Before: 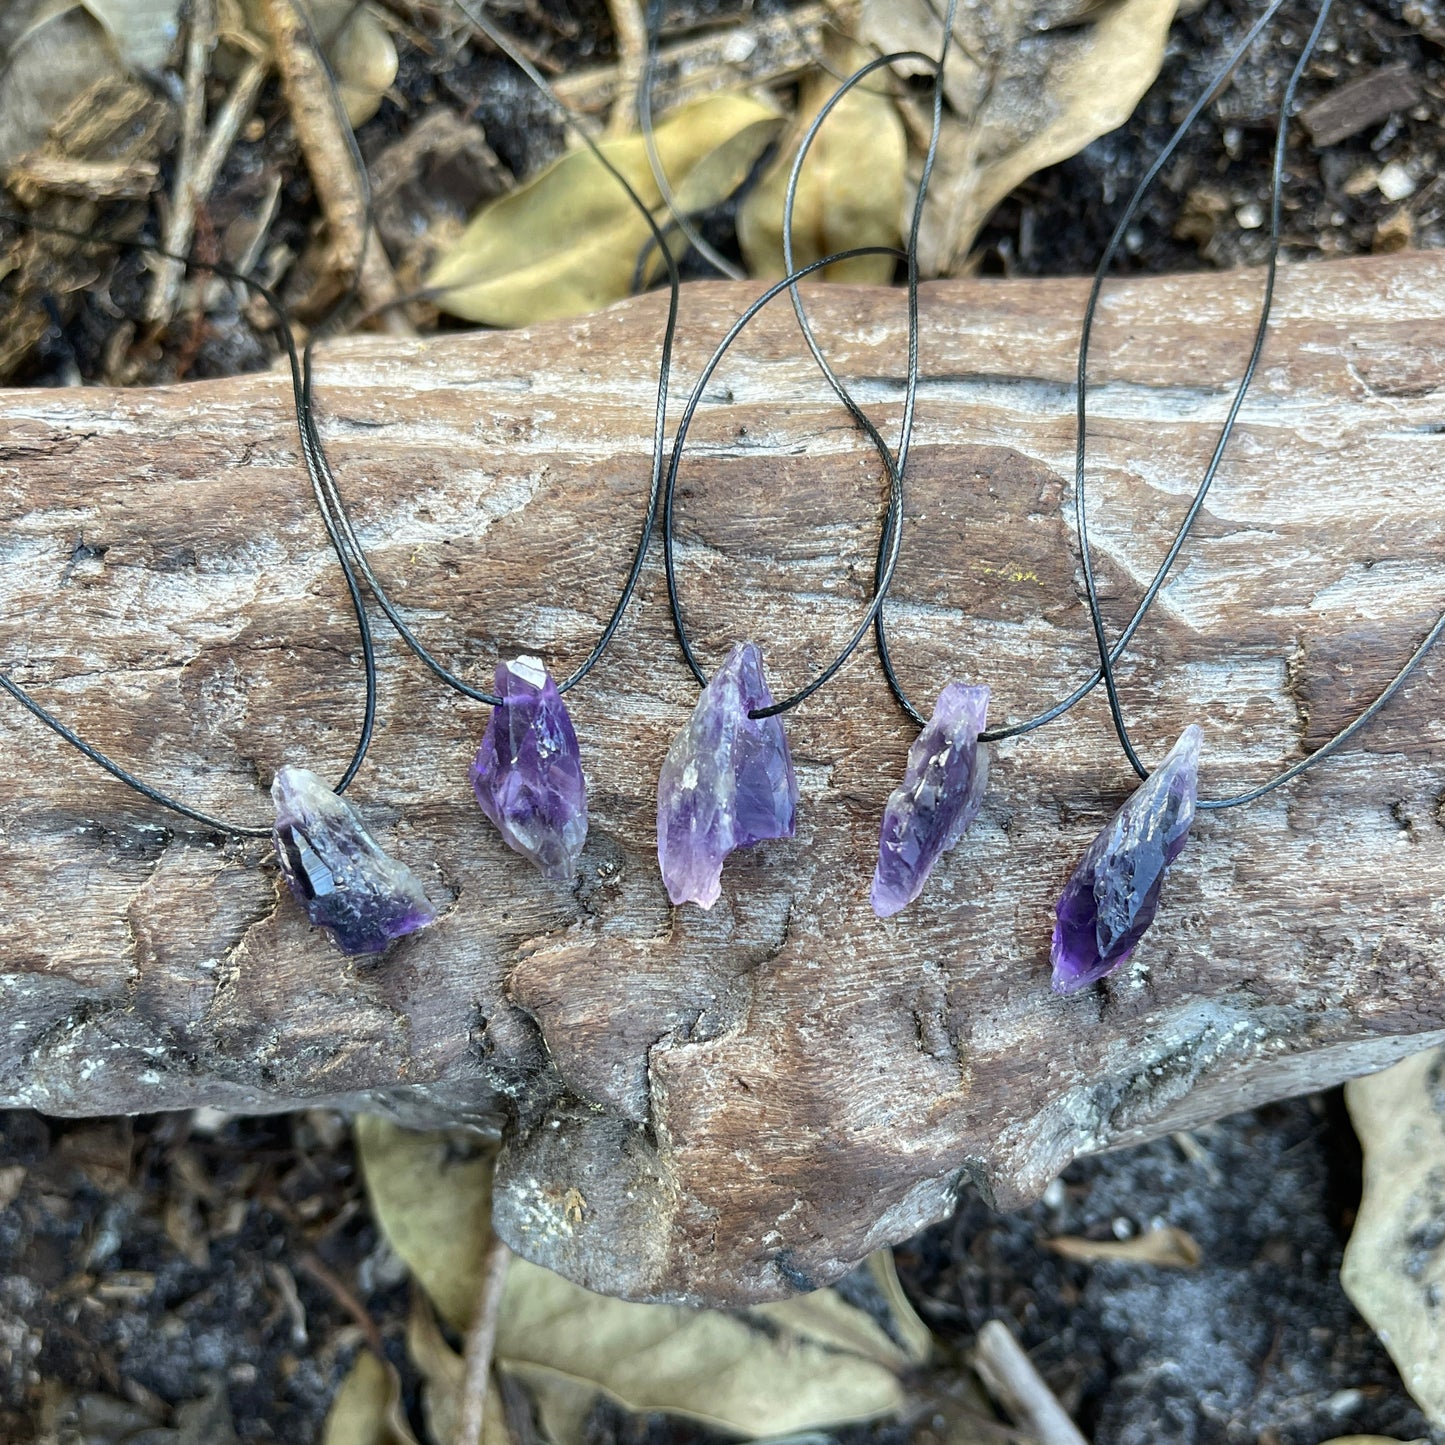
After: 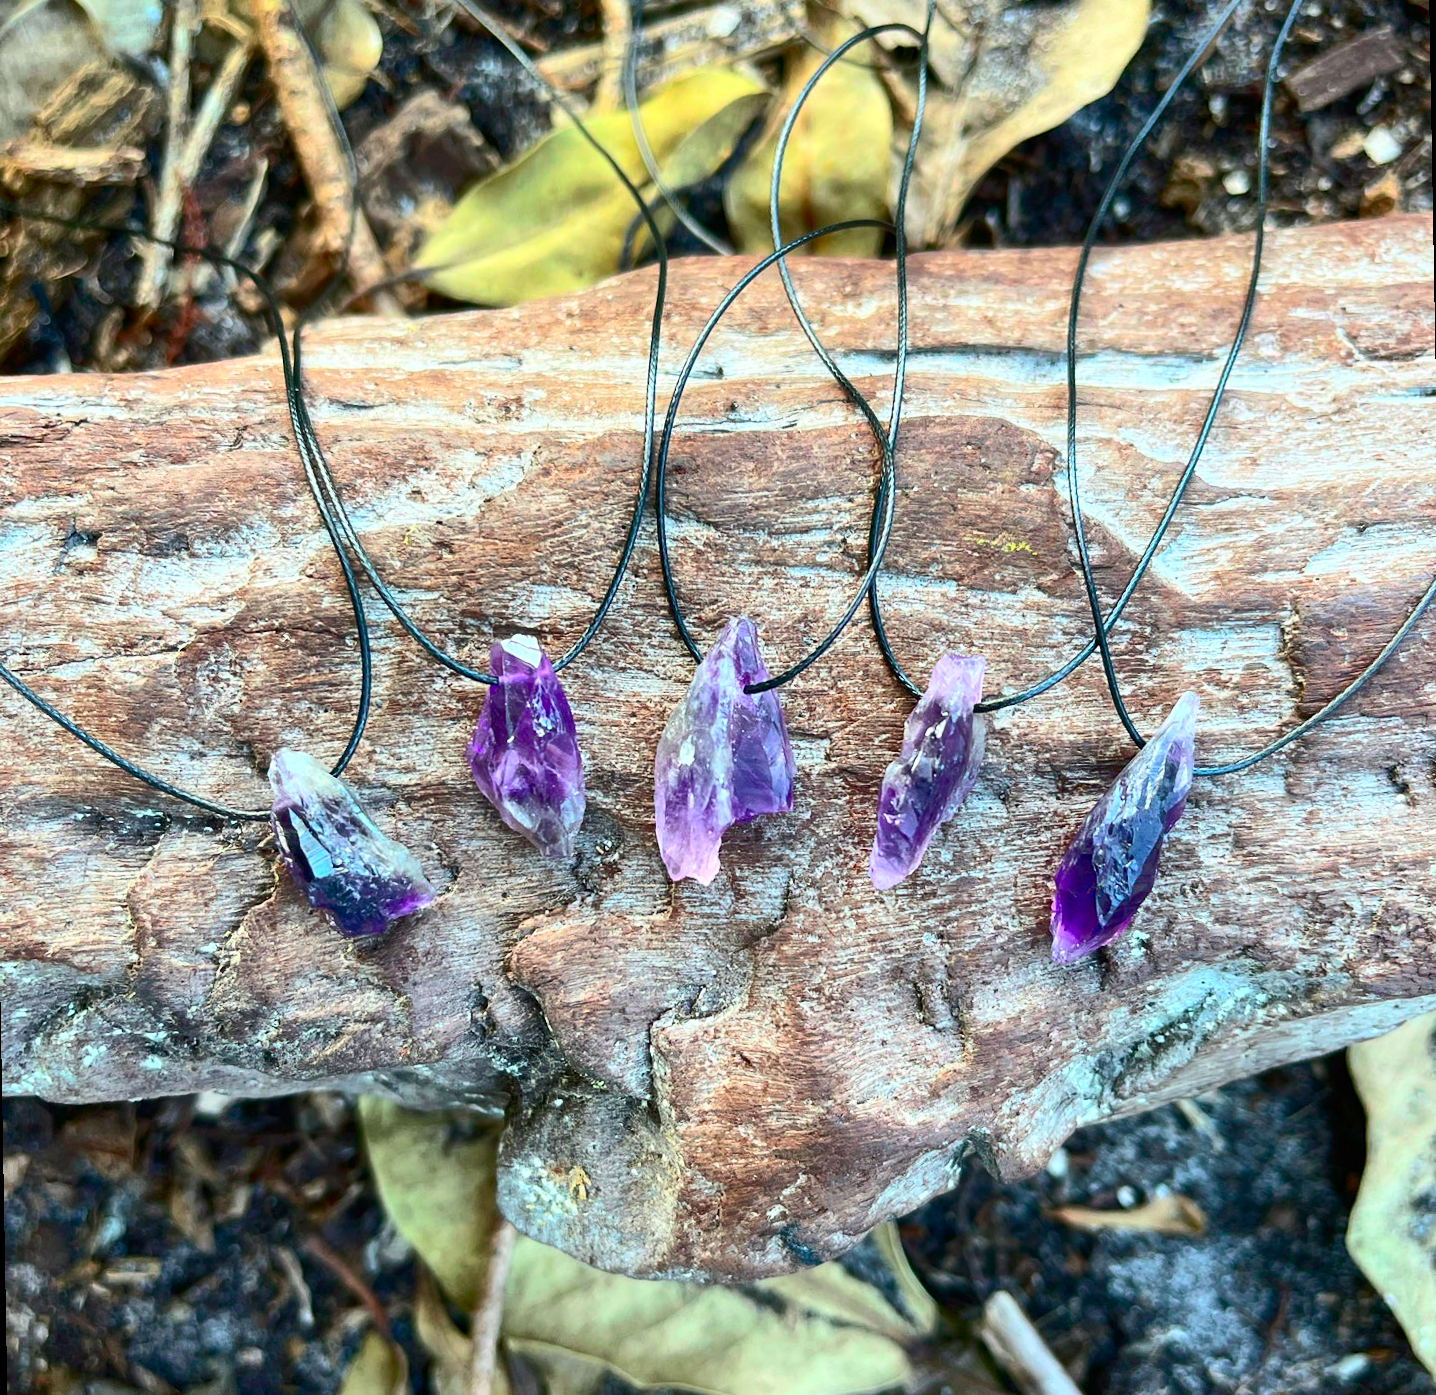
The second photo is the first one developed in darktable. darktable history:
shadows and highlights: on, module defaults
color contrast: green-magenta contrast 1.73, blue-yellow contrast 1.15
rotate and perspective: rotation -1°, crop left 0.011, crop right 0.989, crop top 0.025, crop bottom 0.975
contrast brightness saturation: contrast 0.4, brightness 0.1, saturation 0.21
